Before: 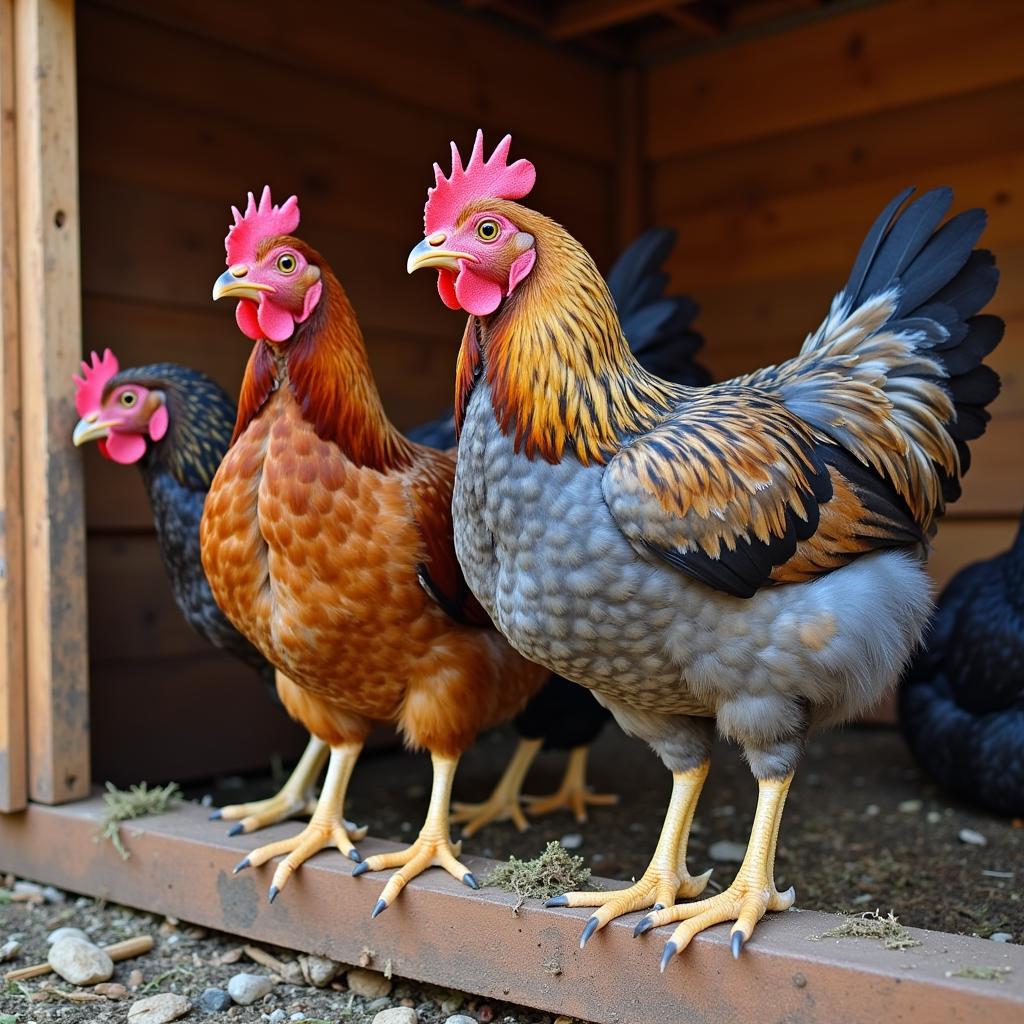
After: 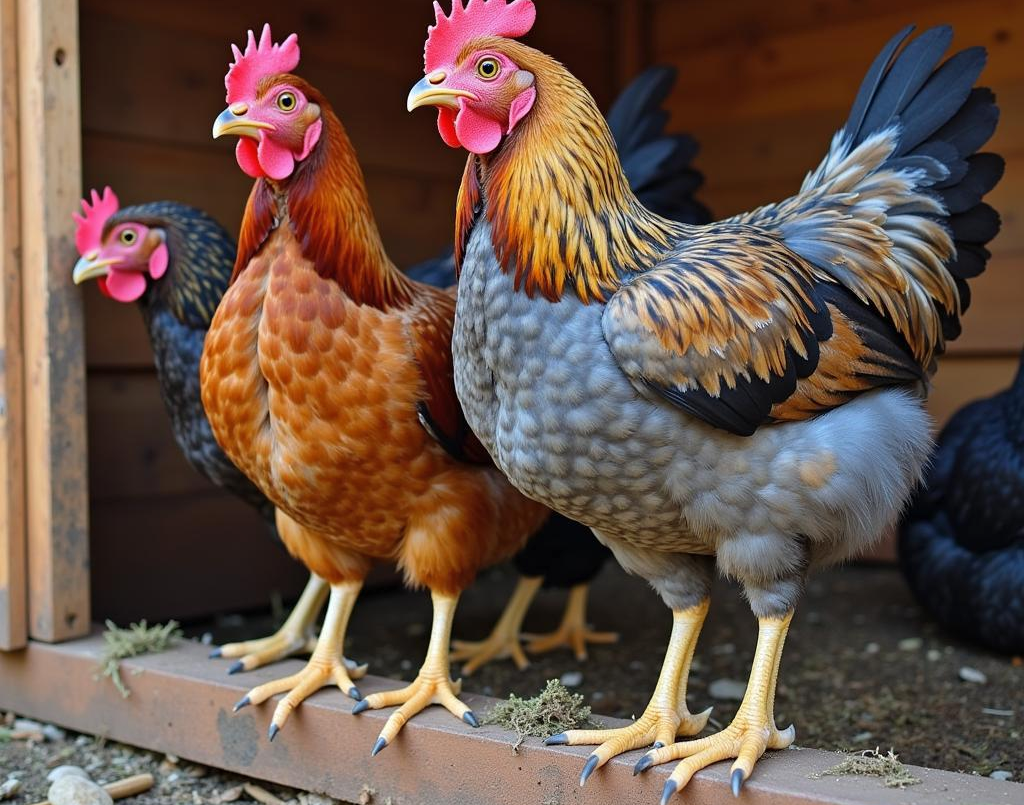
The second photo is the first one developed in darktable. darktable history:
shadows and highlights: shadows 25.31, highlights -25.24
crop and rotate: top 15.823%, bottom 5.524%
